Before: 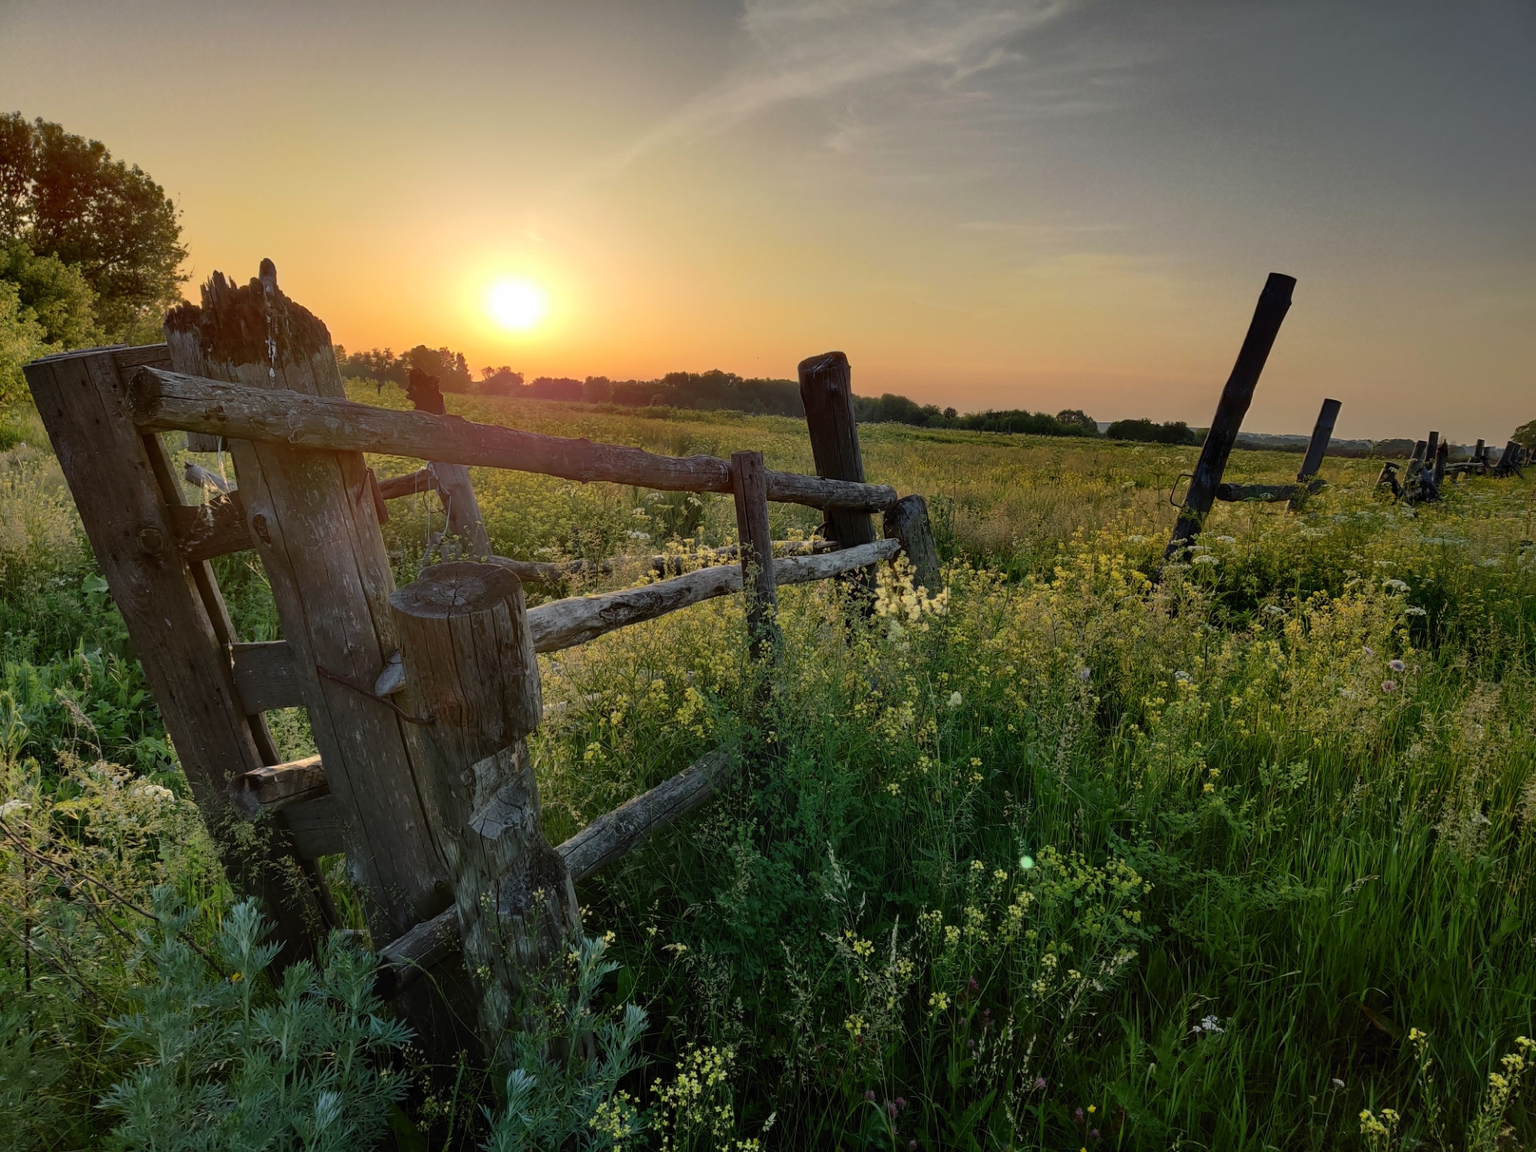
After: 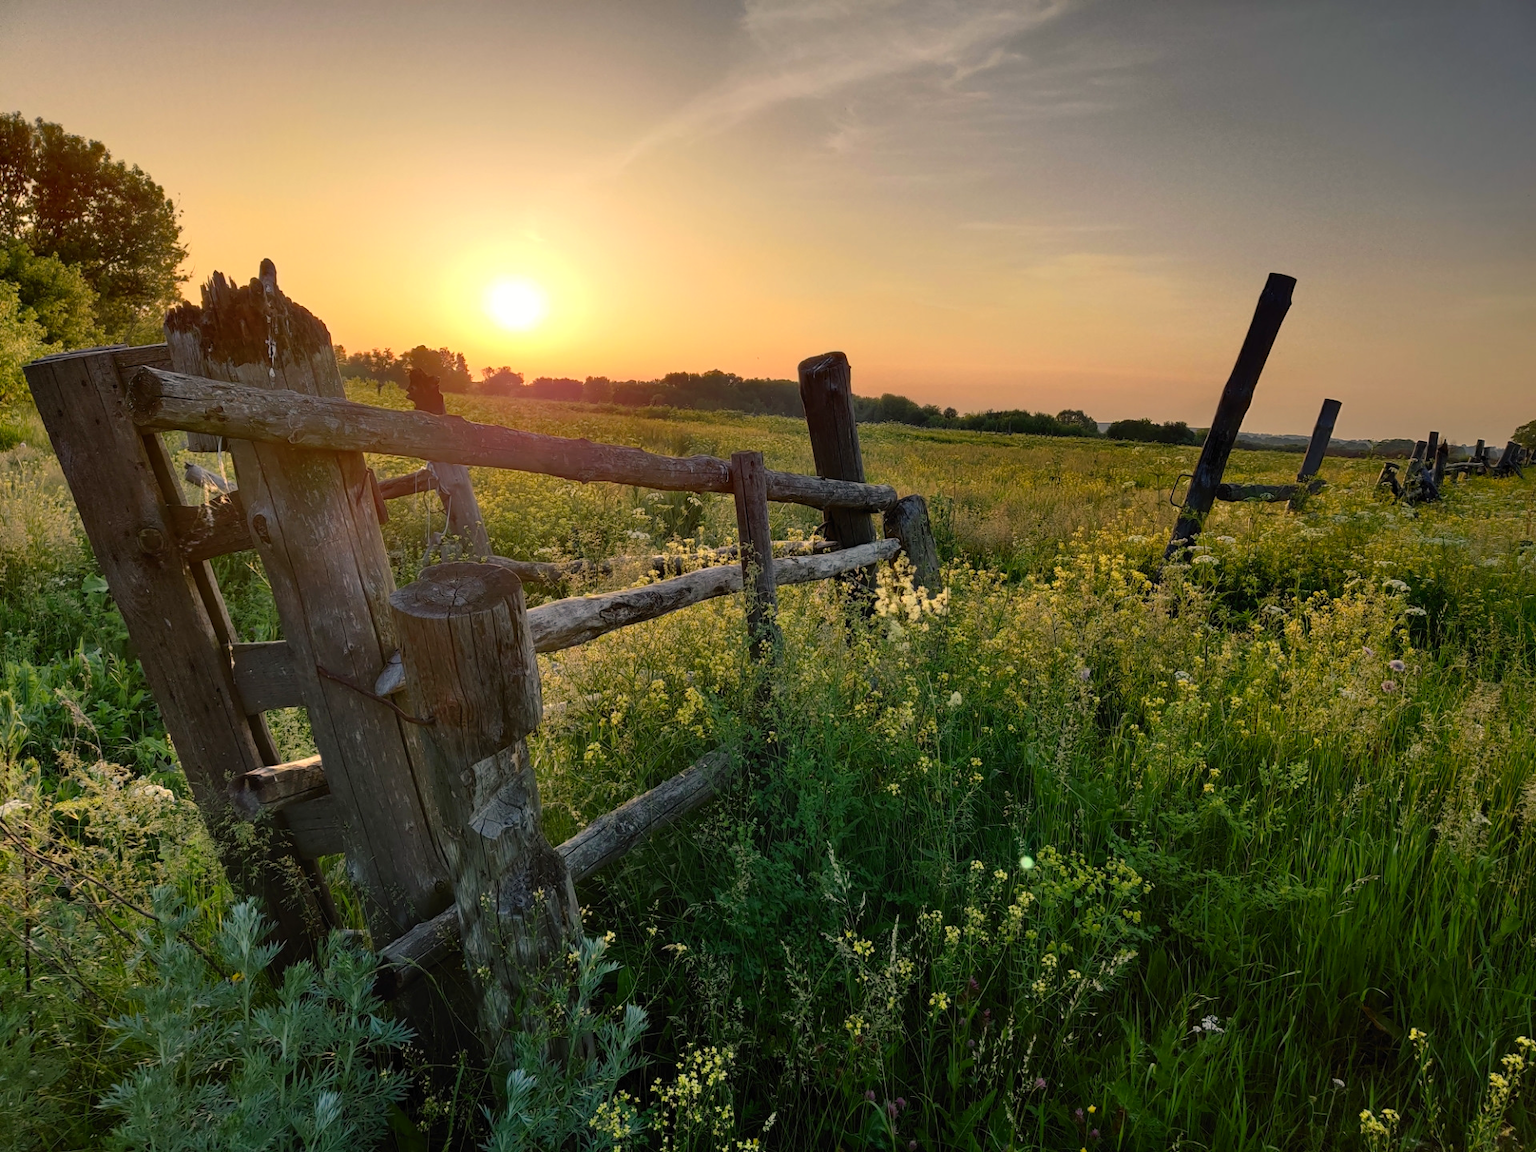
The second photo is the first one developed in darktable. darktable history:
color balance rgb: highlights gain › chroma 3.315%, highlights gain › hue 57.55°, linear chroma grading › global chroma 8.81%, perceptual saturation grading › global saturation -1.971%, perceptual saturation grading › highlights -7.953%, perceptual saturation grading › mid-tones 7.696%, perceptual saturation grading › shadows 4.485%, saturation formula JzAzBz (2021)
exposure: exposure 0.203 EV, compensate highlight preservation false
